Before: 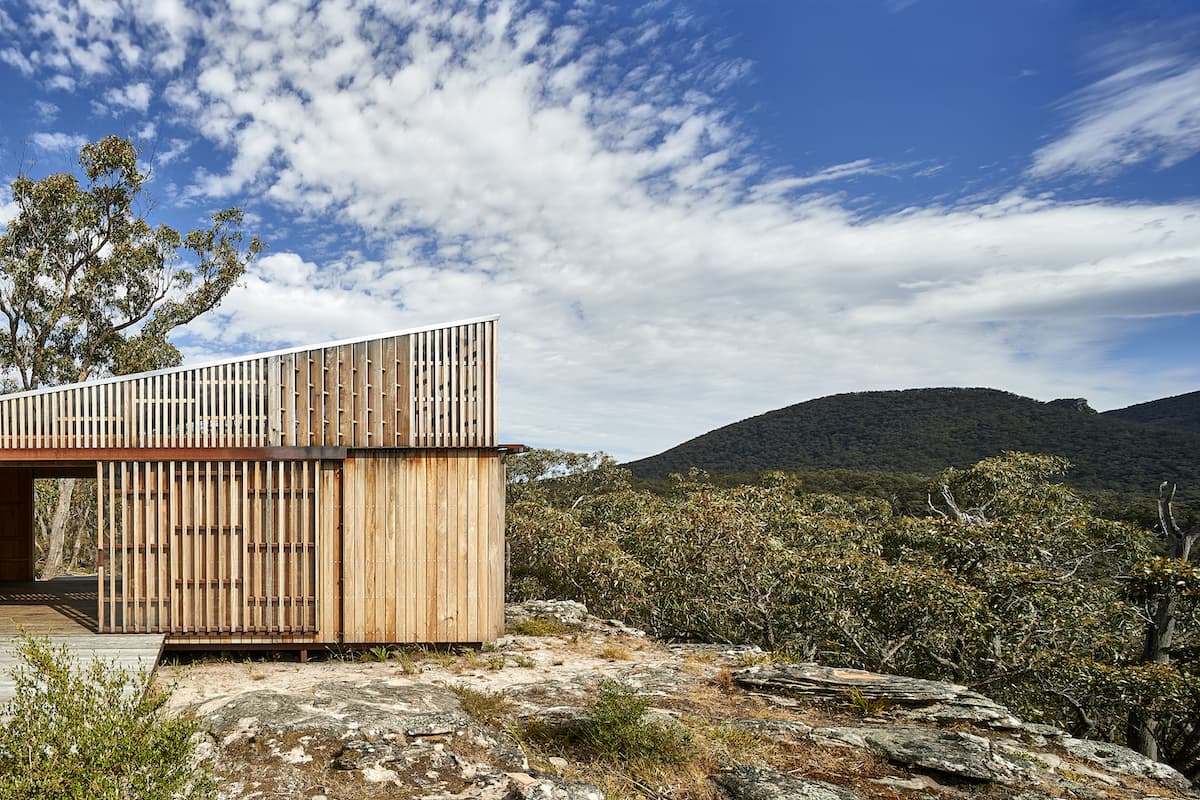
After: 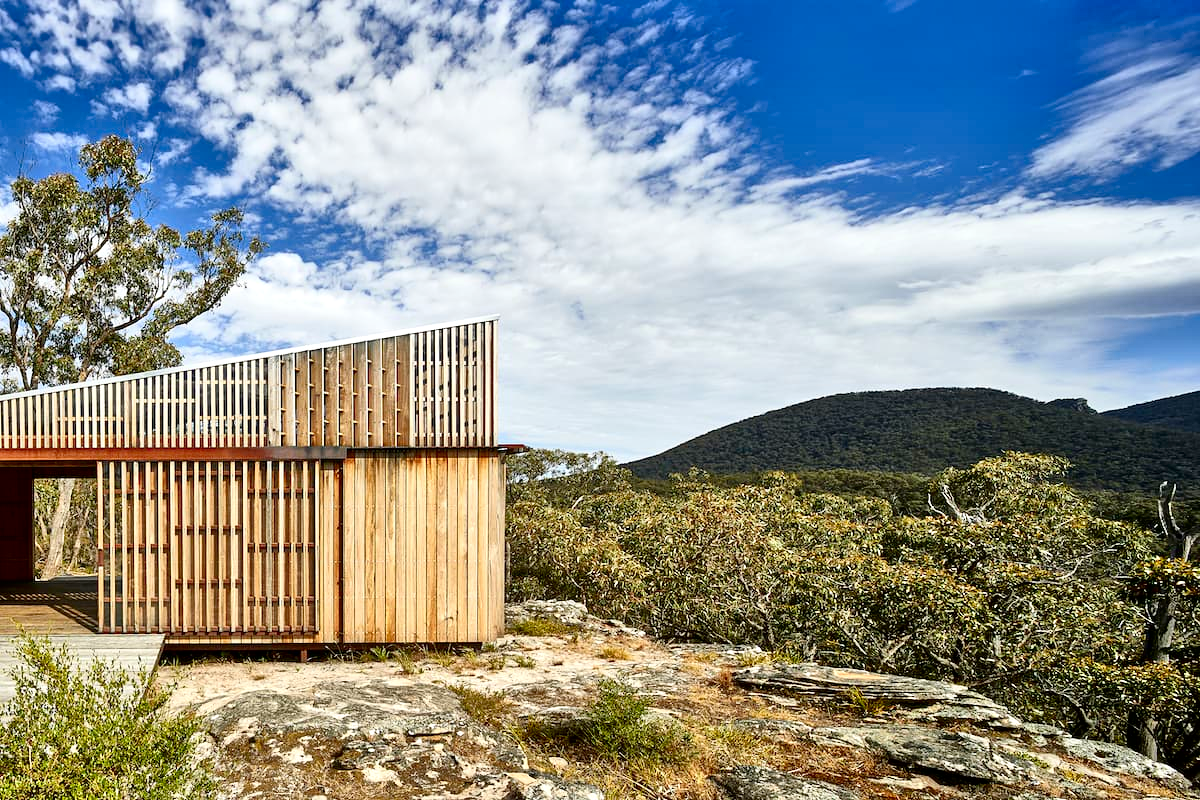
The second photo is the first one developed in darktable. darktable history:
tone equalizer: -7 EV 0.15 EV, -6 EV 0.6 EV, -5 EV 1.15 EV, -4 EV 1.33 EV, -3 EV 1.15 EV, -2 EV 0.6 EV, -1 EV 0.15 EV, mask exposure compensation -0.5 EV
contrast brightness saturation: contrast 0.22, brightness -0.19, saturation 0.24
exposure: exposure 0.127 EV, compensate highlight preservation false
